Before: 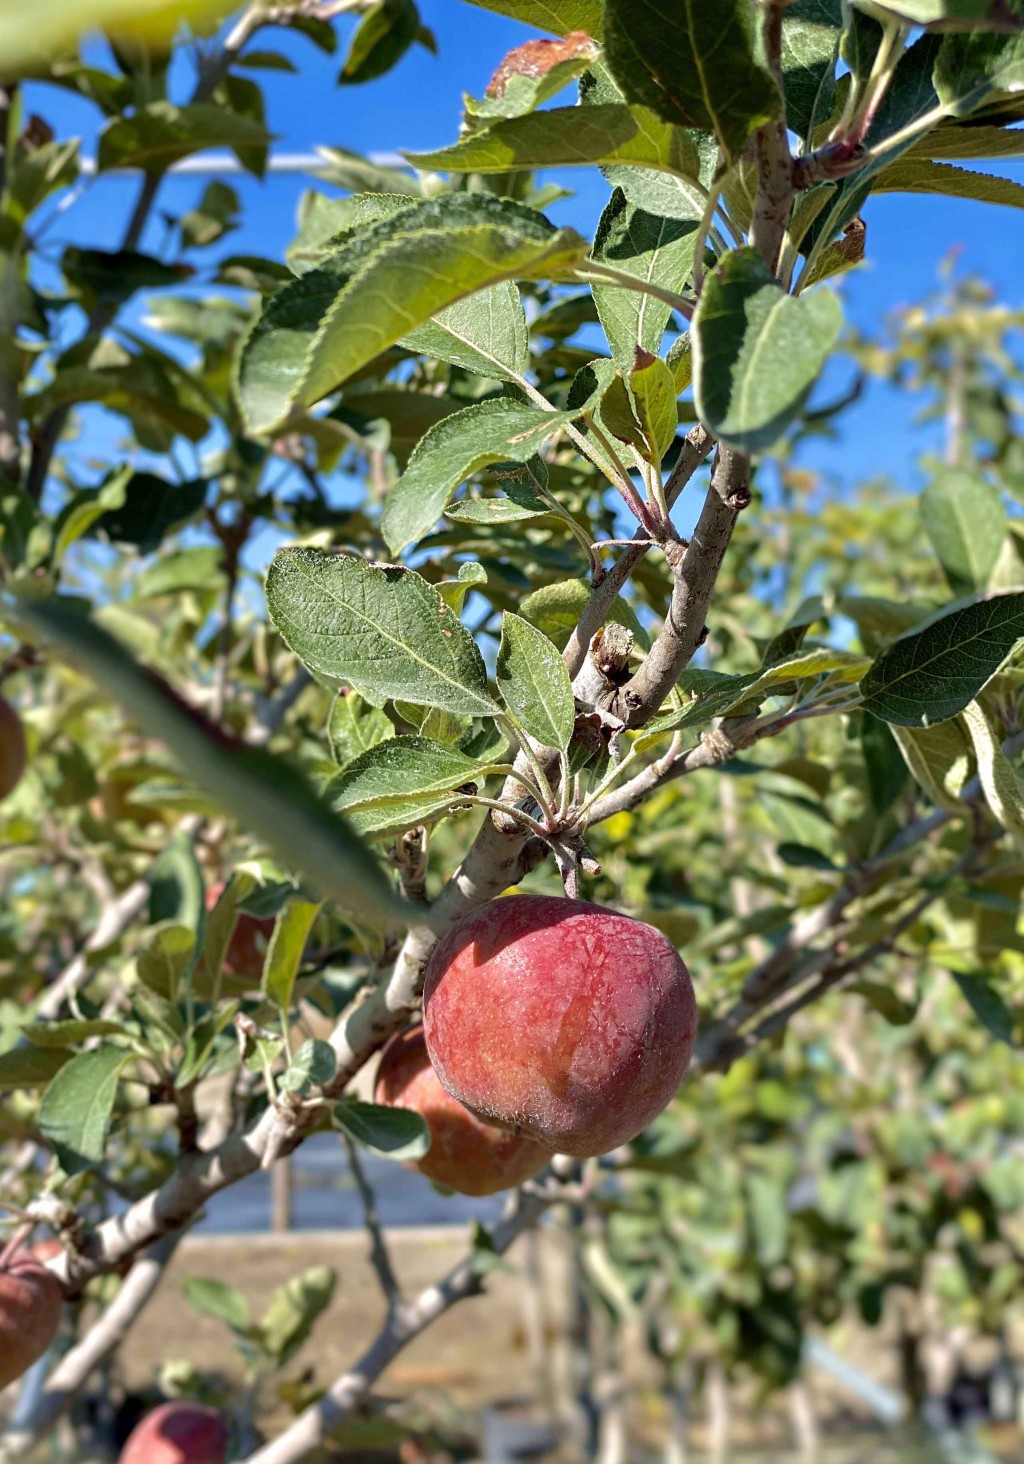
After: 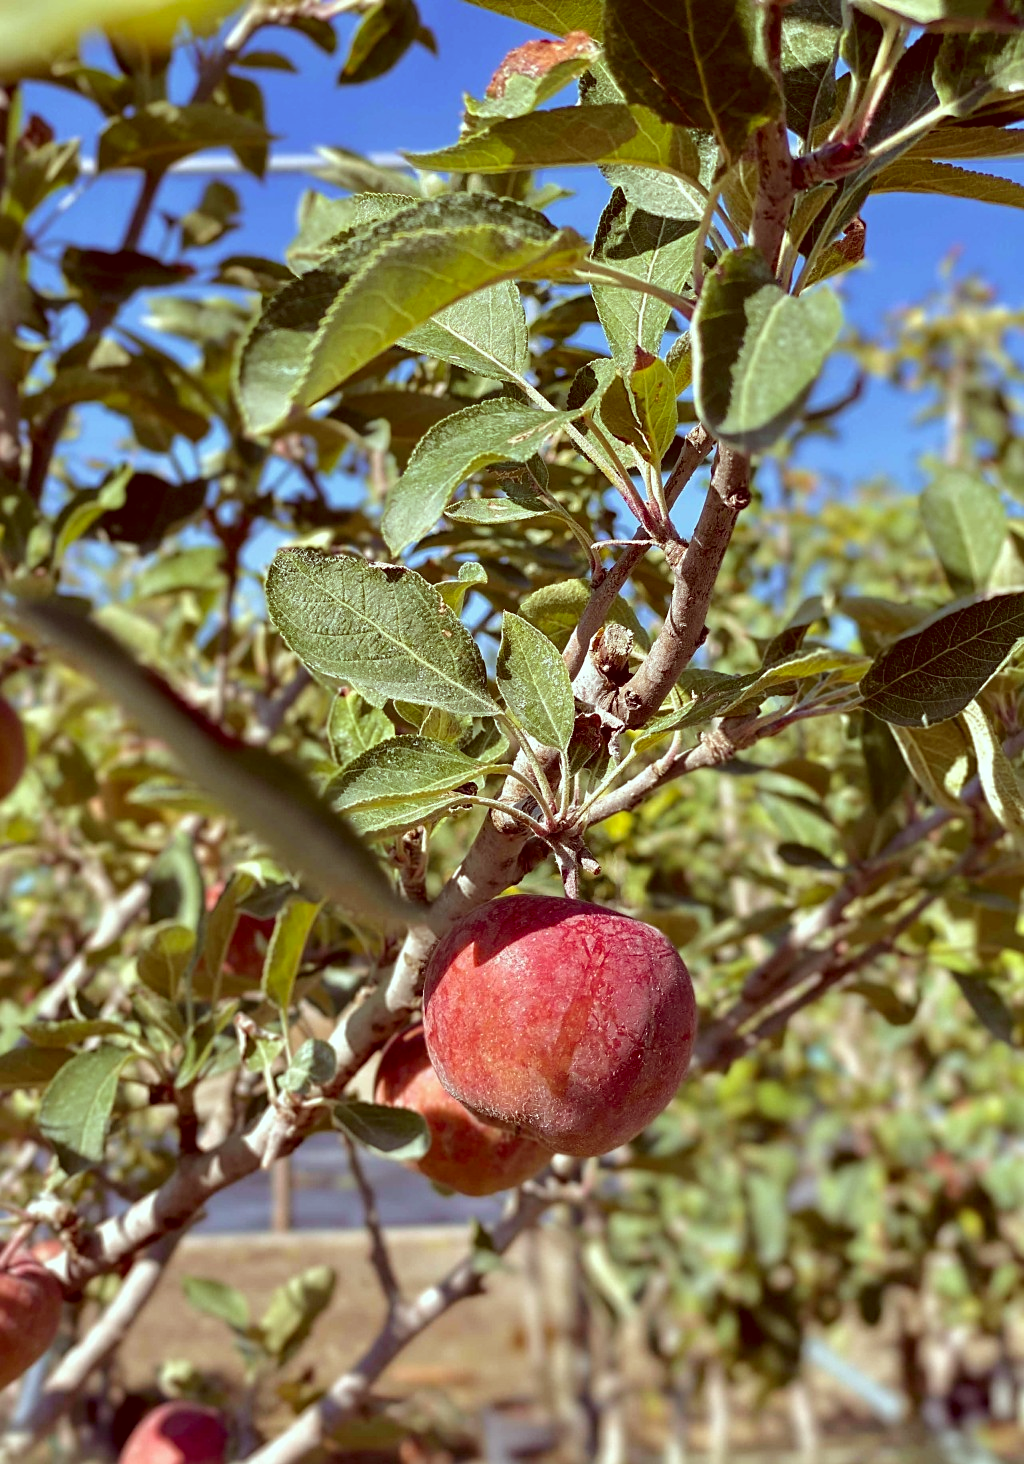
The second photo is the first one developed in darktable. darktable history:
sharpen: amount 0.212
color correction: highlights a* -7.16, highlights b* -0.144, shadows a* 20.82, shadows b* 11.37
